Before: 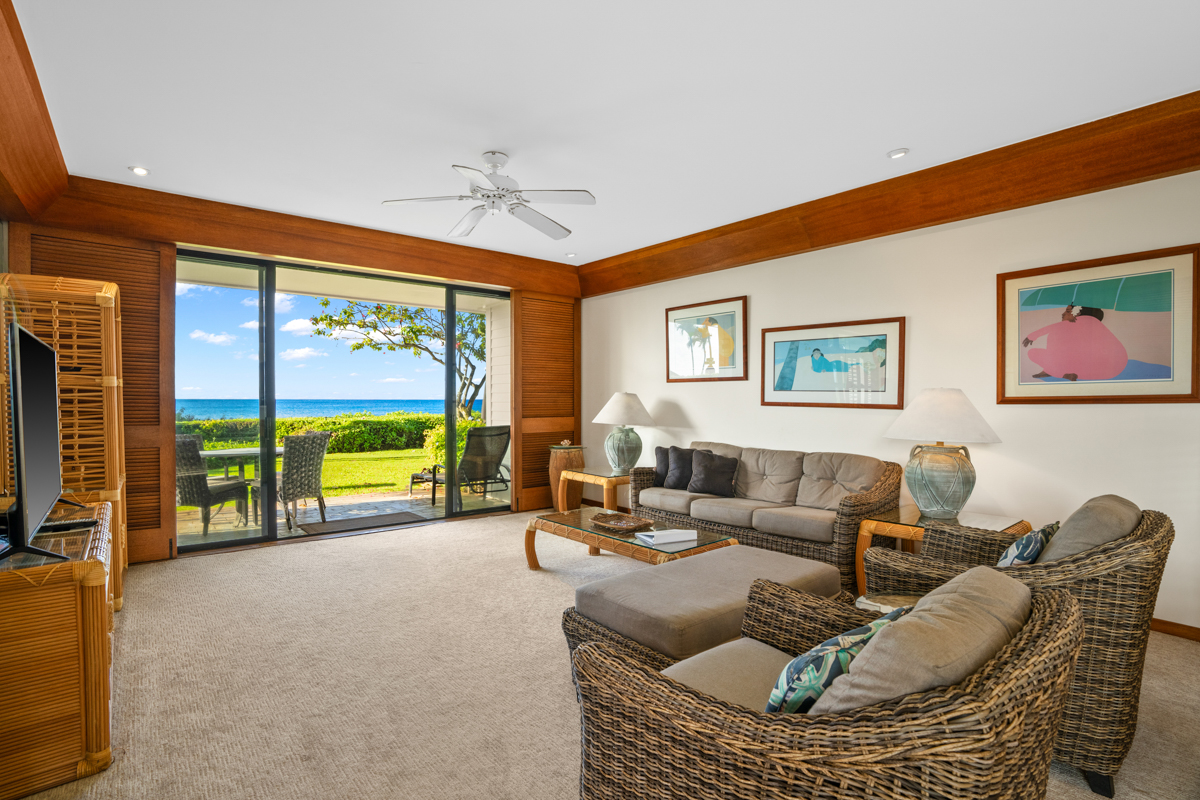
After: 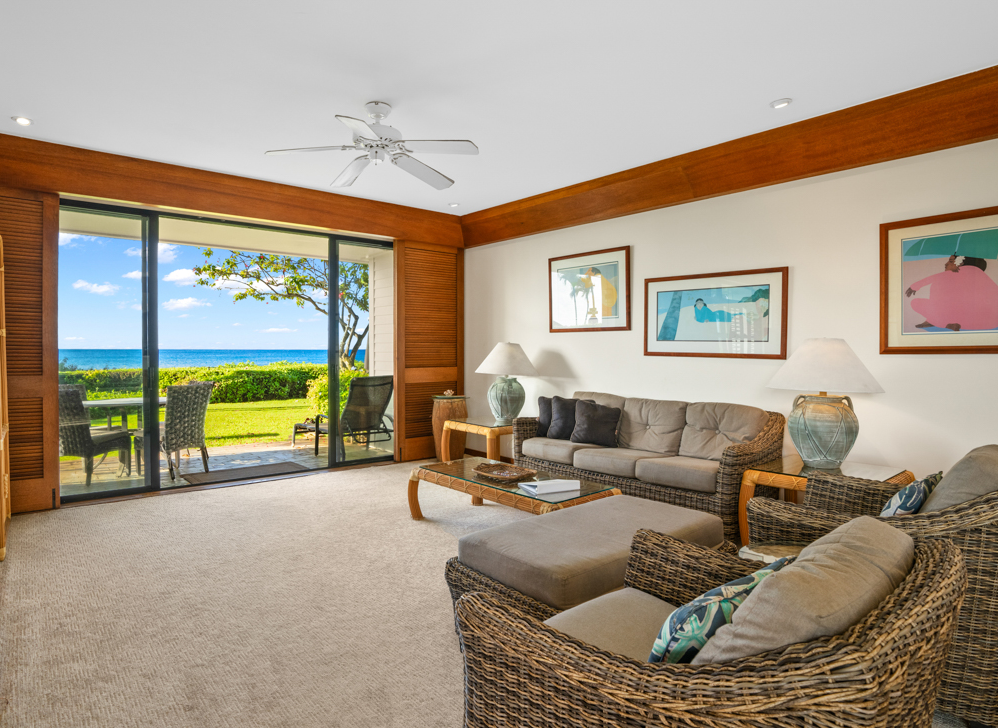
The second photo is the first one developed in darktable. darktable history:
crop: left 9.787%, top 6.325%, right 7.025%, bottom 2.579%
